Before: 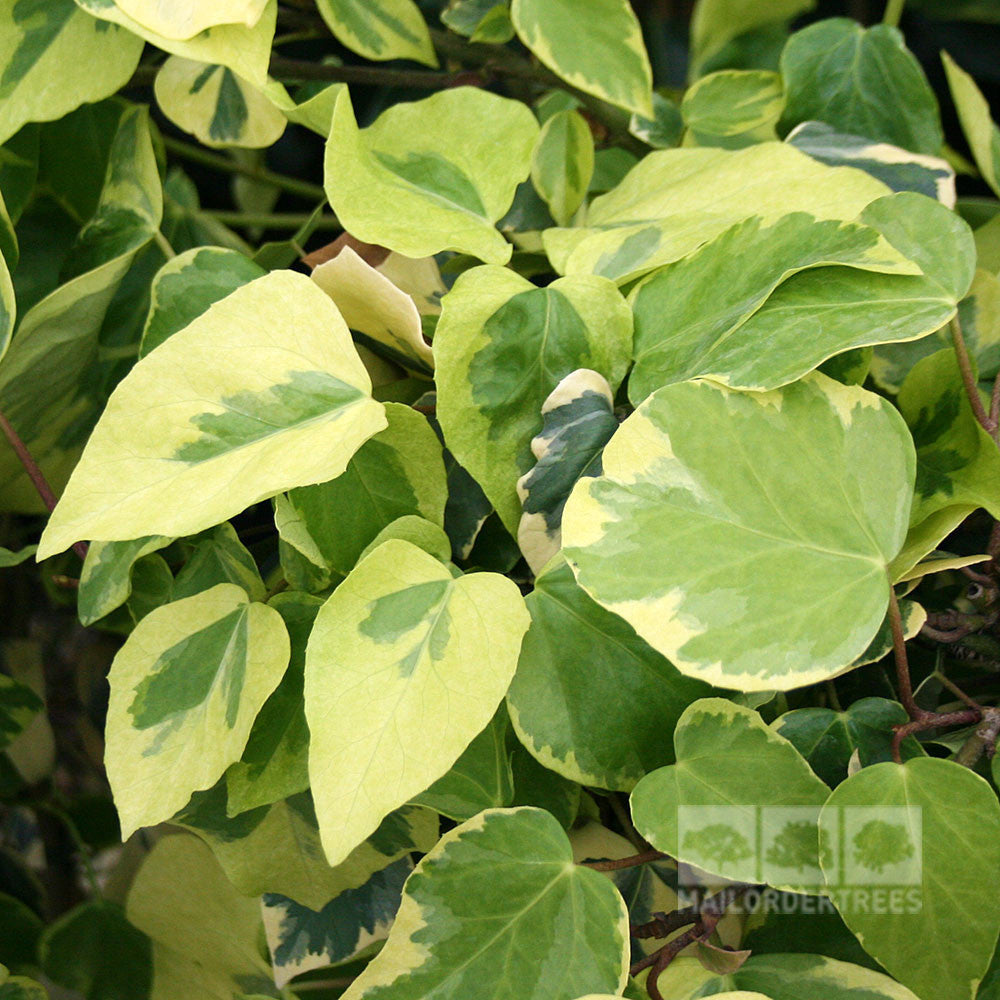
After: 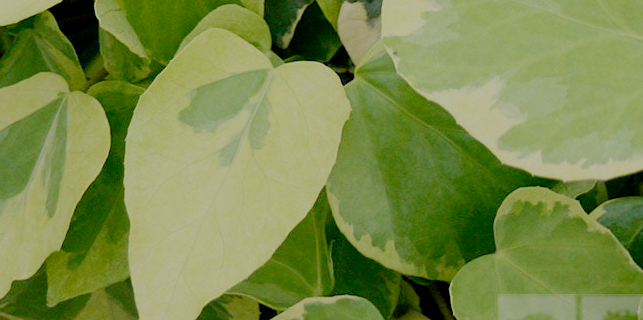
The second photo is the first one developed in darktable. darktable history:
crop: left 18.091%, top 51.13%, right 17.525%, bottom 16.85%
filmic rgb: black relative exposure -7 EV, white relative exposure 6 EV, threshold 3 EV, target black luminance 0%, hardness 2.73, latitude 61.22%, contrast 0.691, highlights saturation mix 10%, shadows ↔ highlights balance -0.073%, preserve chrominance no, color science v4 (2020), iterations of high-quality reconstruction 10, contrast in shadows soft, contrast in highlights soft, enable highlight reconstruction true
